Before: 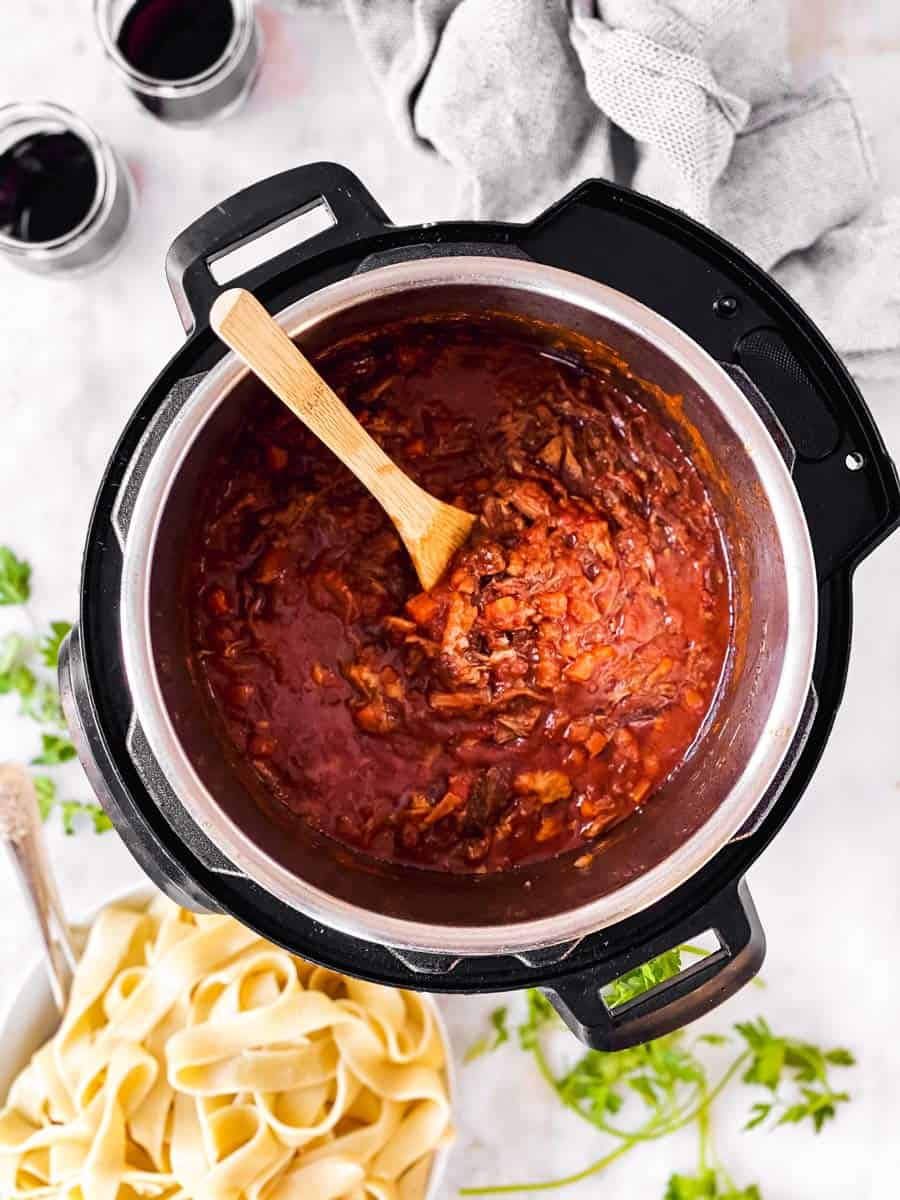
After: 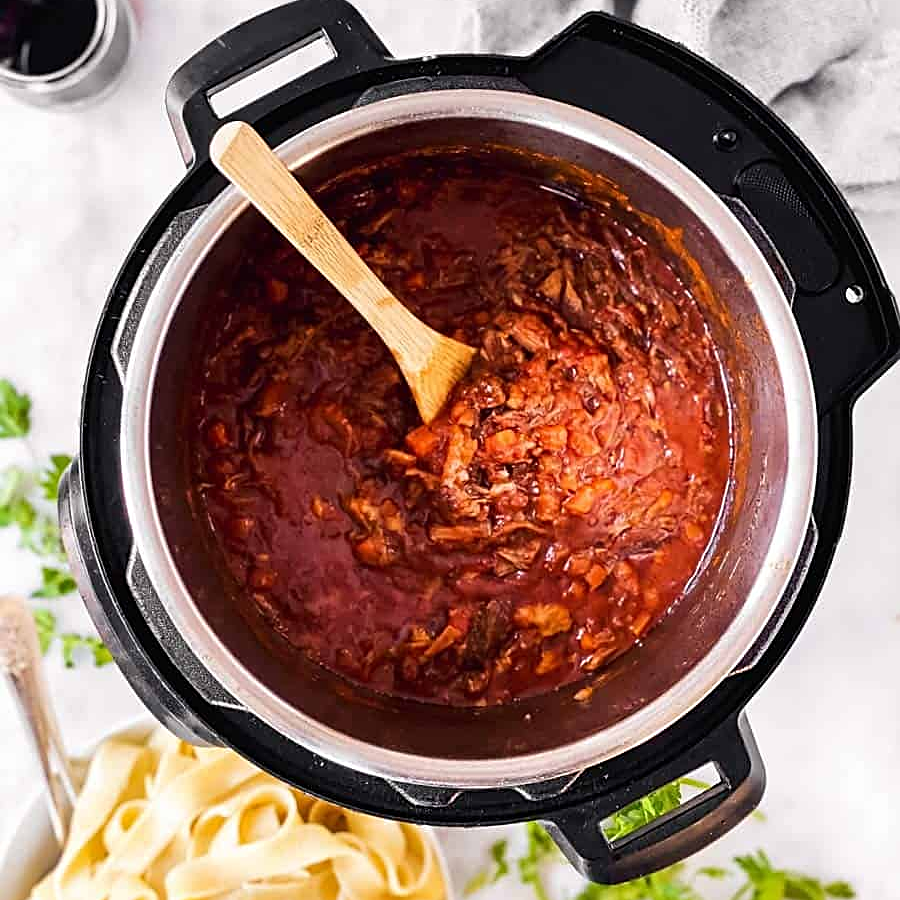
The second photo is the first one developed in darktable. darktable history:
crop: top 13.996%, bottom 10.995%
sharpen: on, module defaults
